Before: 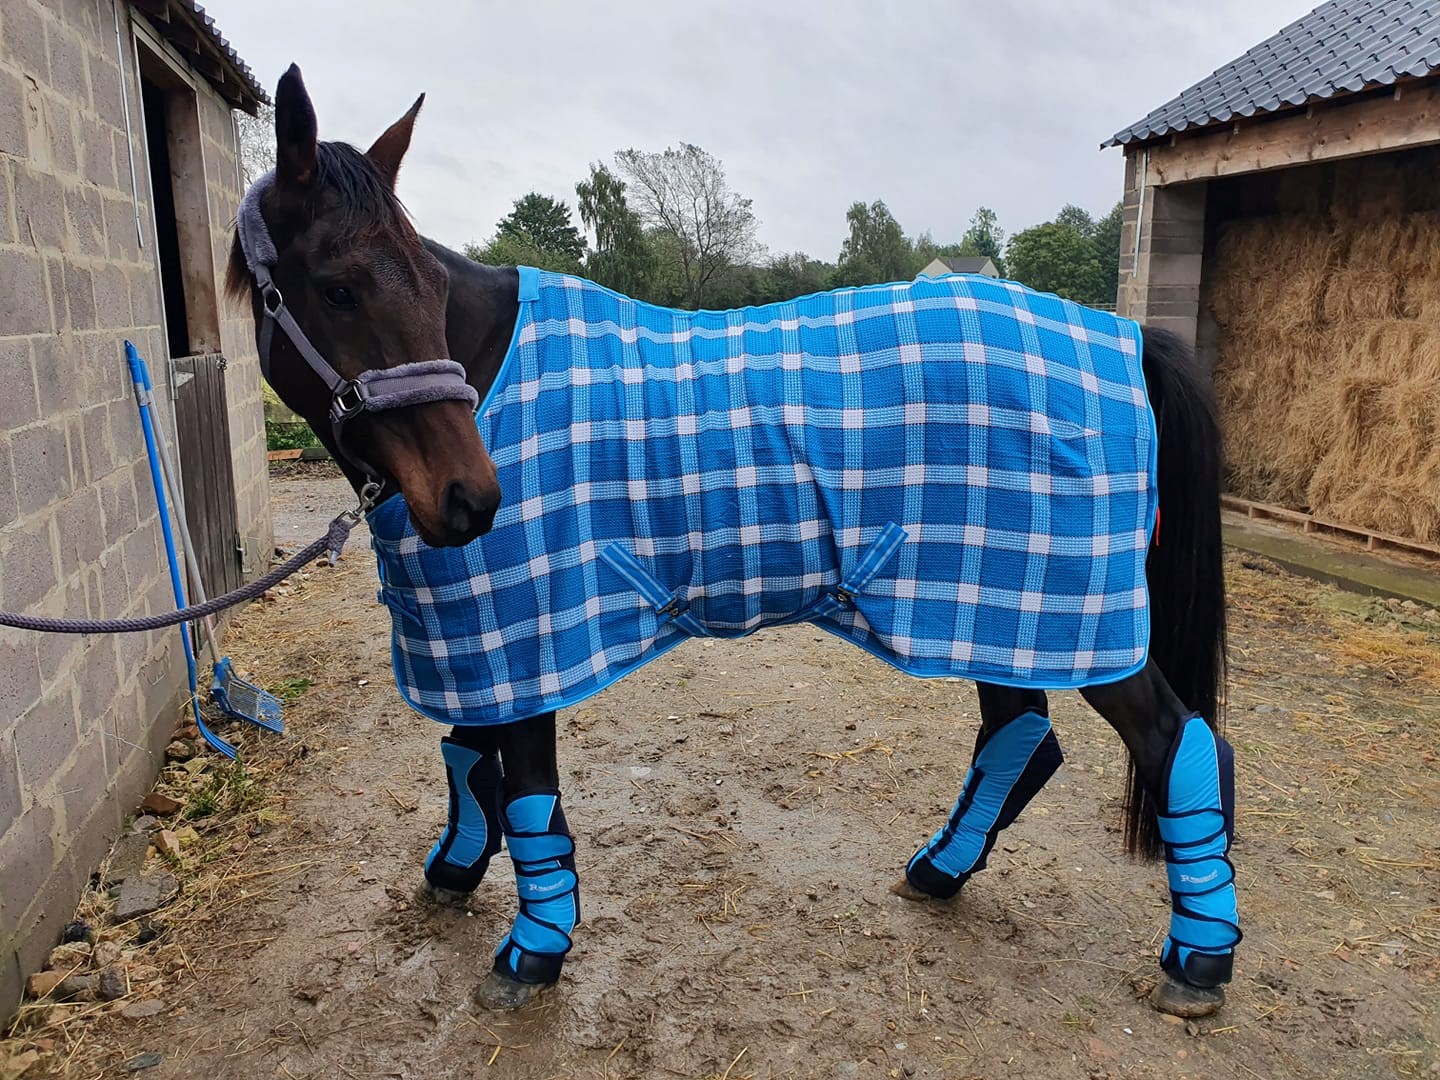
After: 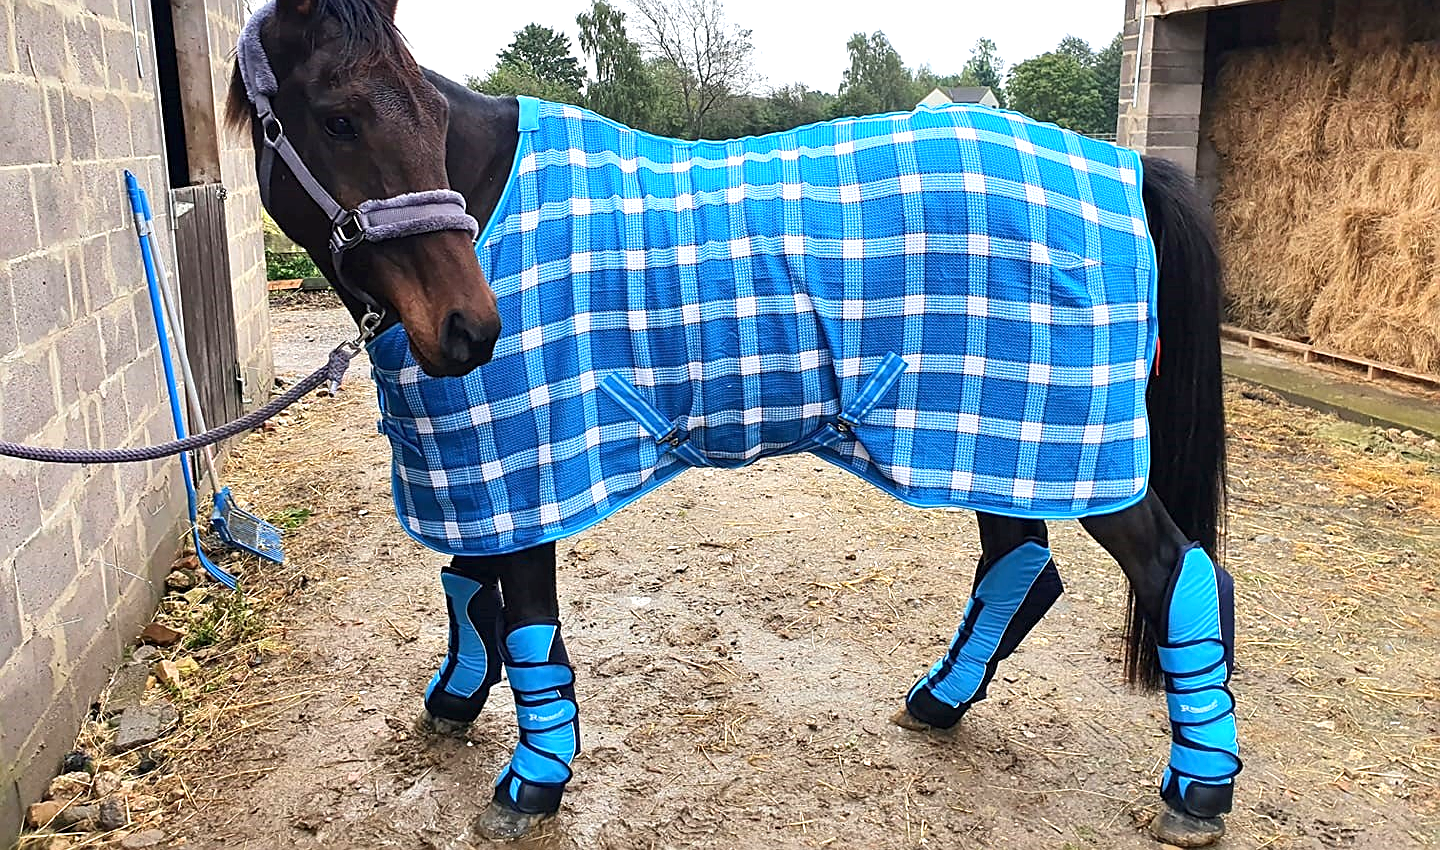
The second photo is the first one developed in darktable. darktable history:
crop and rotate: top 15.774%, bottom 5.506%
exposure: black level correction 0, exposure 0.953 EV, compensate exposure bias true, compensate highlight preservation false
sharpen: on, module defaults
